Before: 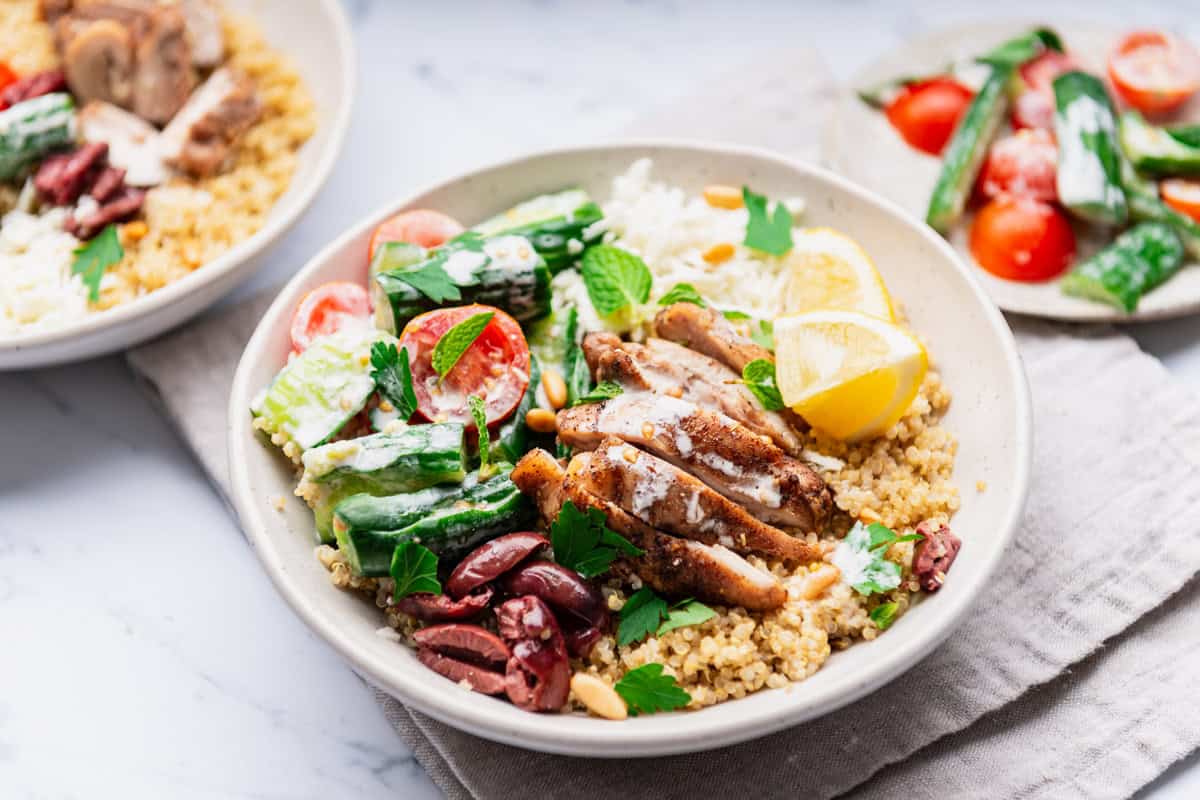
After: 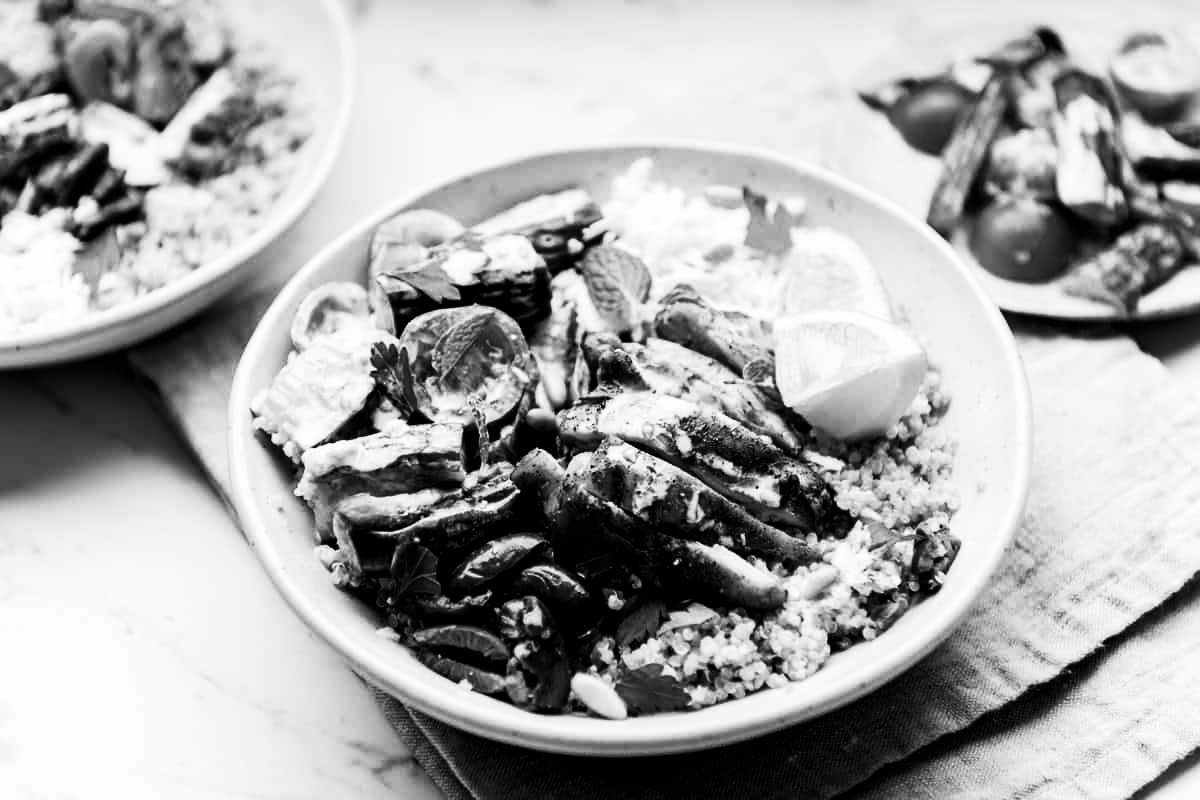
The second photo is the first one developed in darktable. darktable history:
contrast brightness saturation: contrast 0.02, brightness -1, saturation -1
base curve: curves: ch0 [(0, 0) (0.032, 0.037) (0.105, 0.228) (0.435, 0.76) (0.856, 0.983) (1, 1)], preserve colors none
